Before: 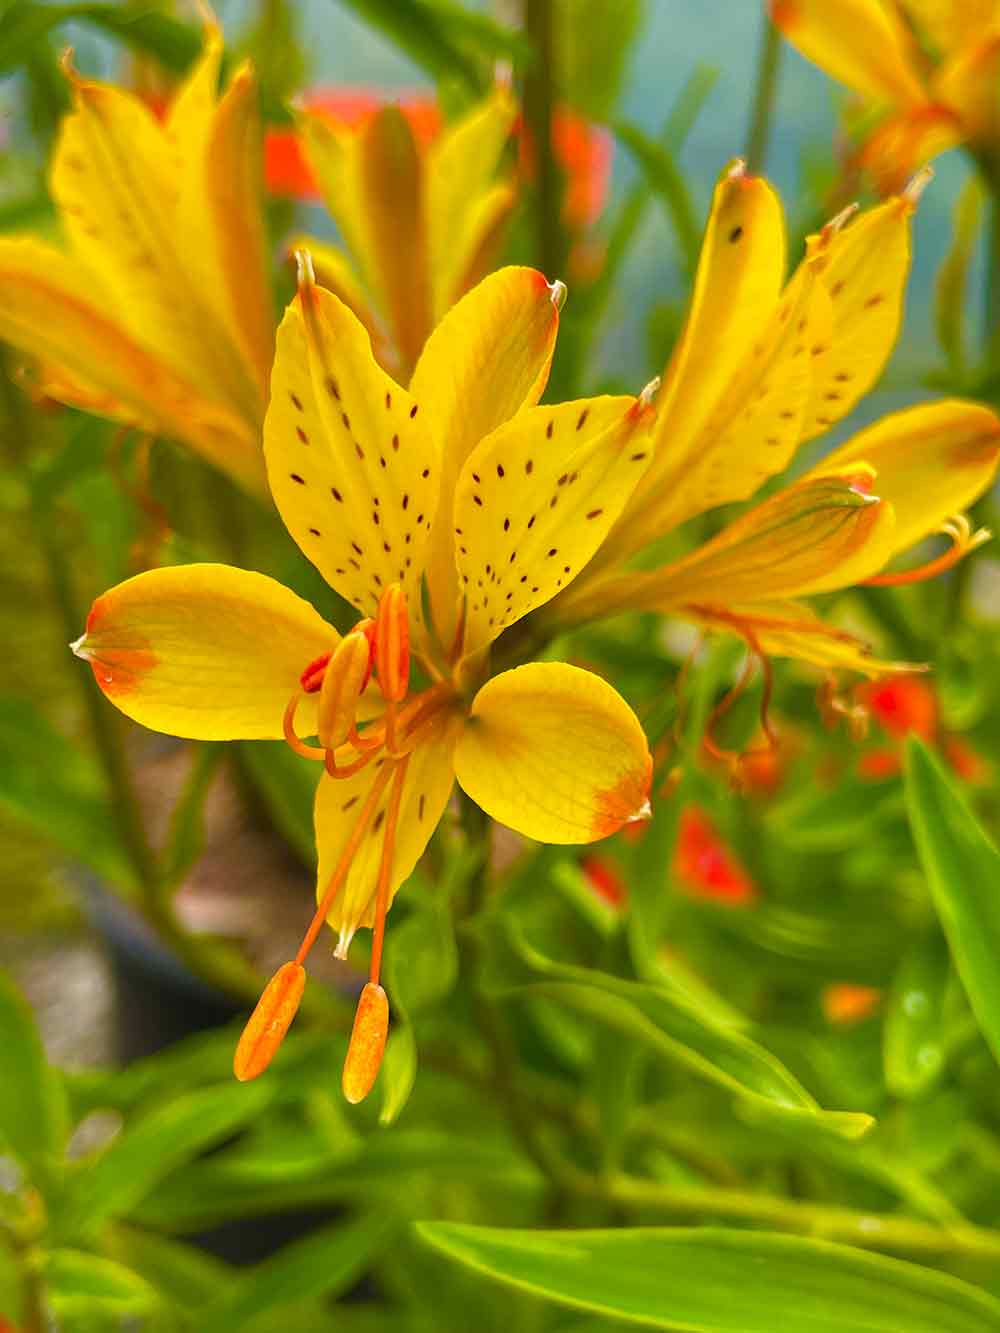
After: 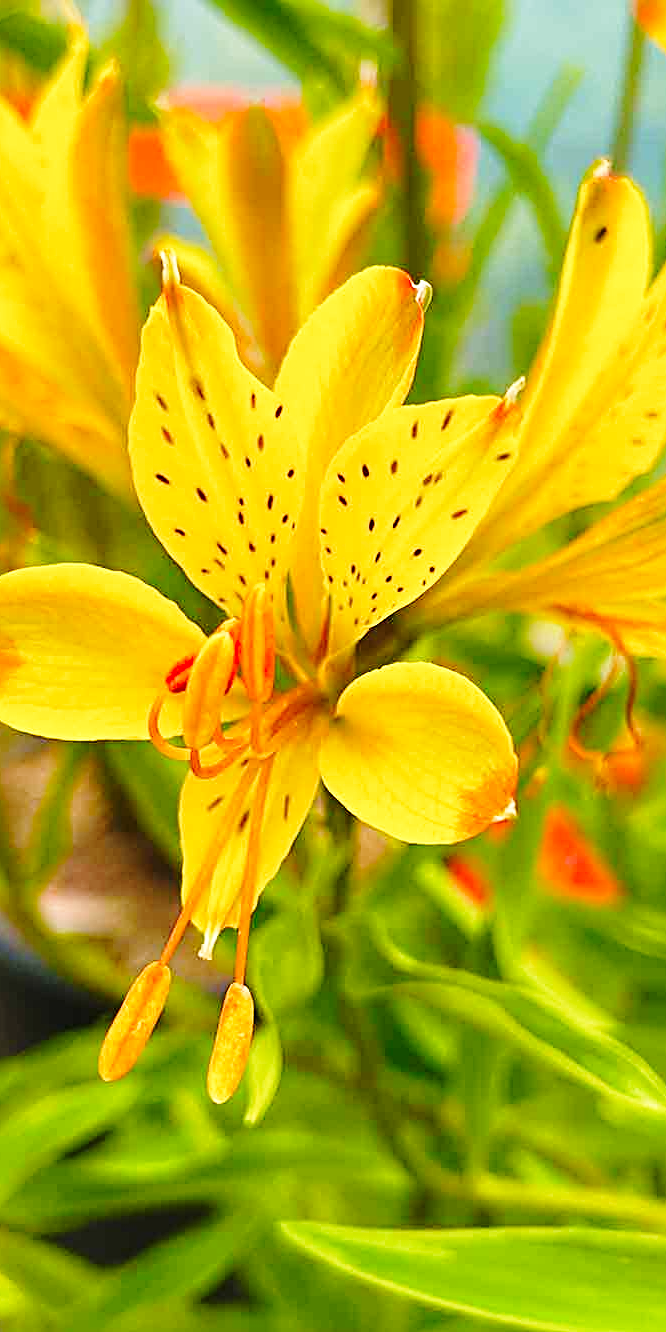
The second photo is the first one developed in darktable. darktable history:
base curve: curves: ch0 [(0, 0) (0.028, 0.03) (0.121, 0.232) (0.46, 0.748) (0.859, 0.968) (1, 1)], preserve colors none
crop and rotate: left 13.537%, right 19.796%
sharpen: radius 3.119
